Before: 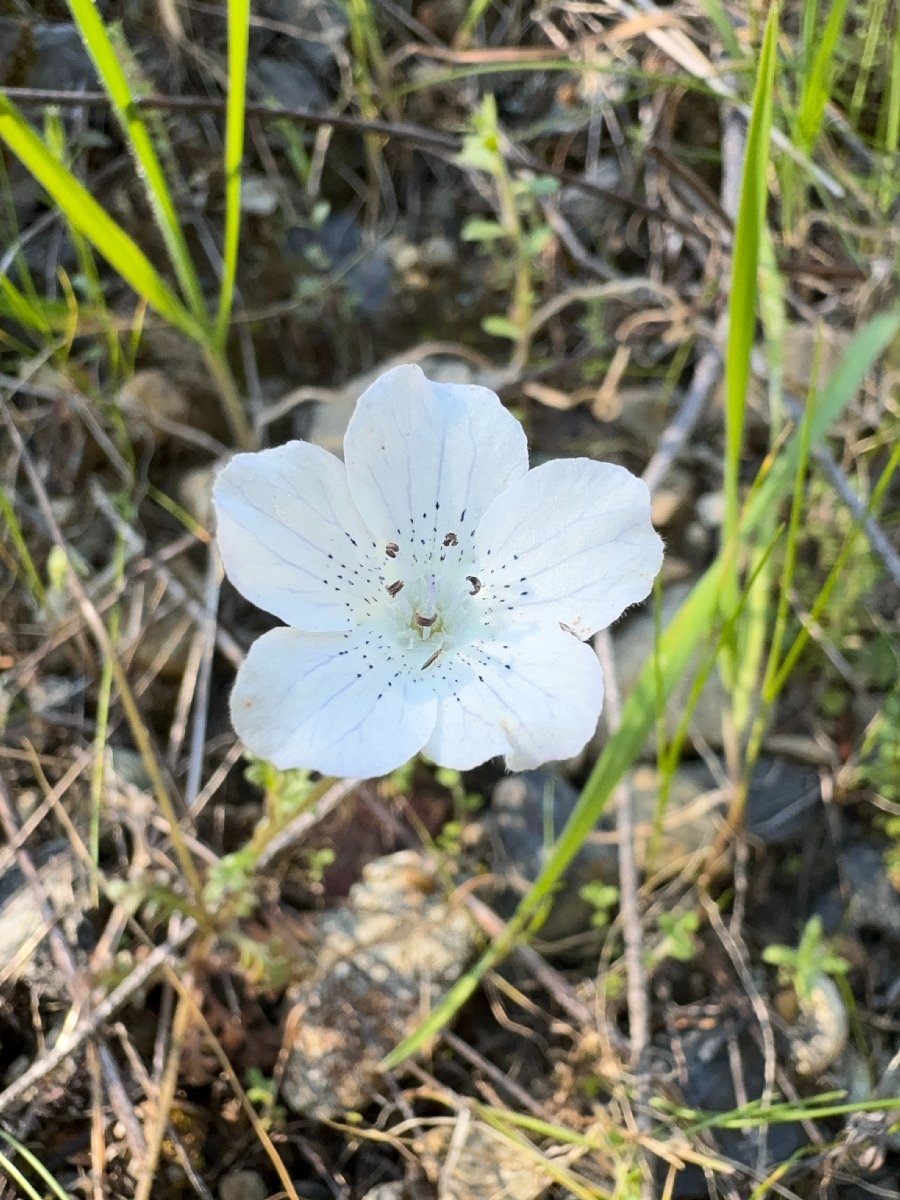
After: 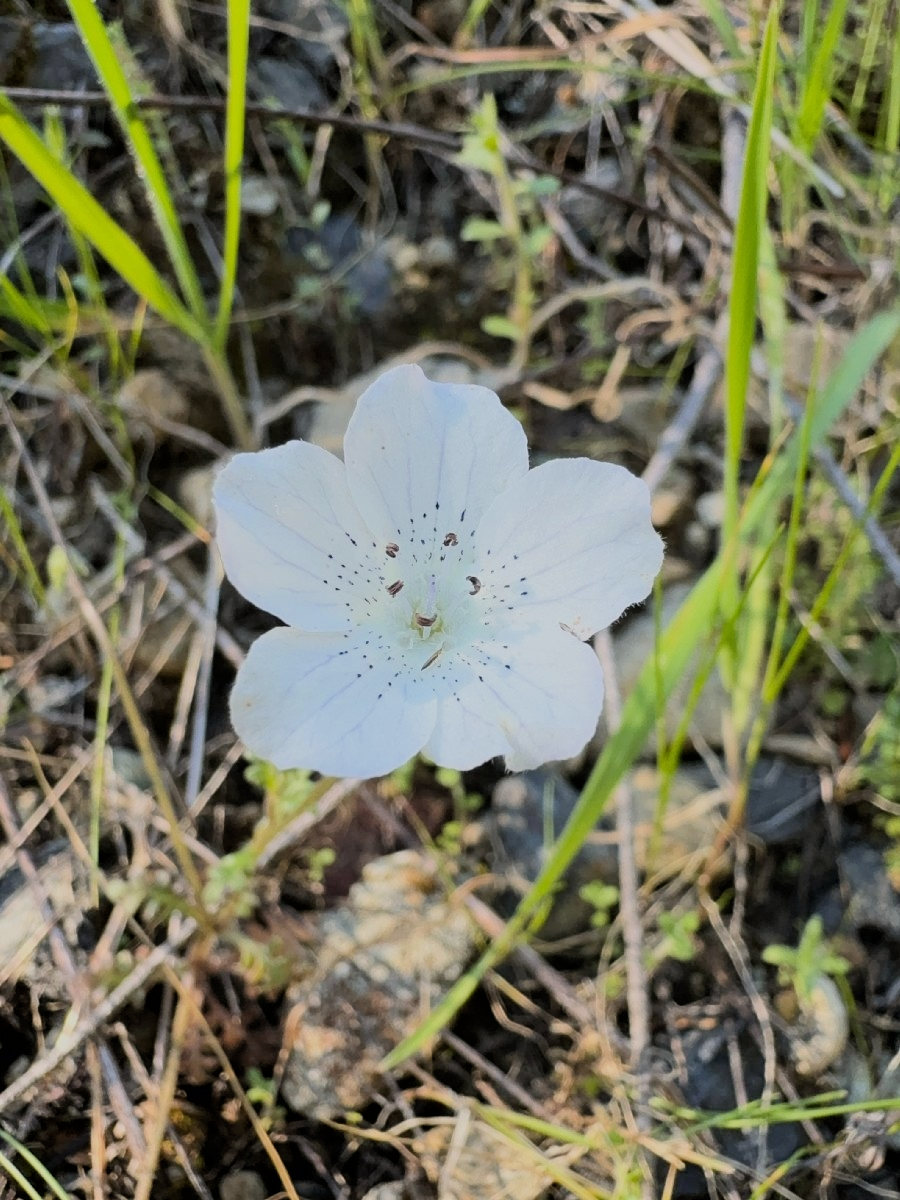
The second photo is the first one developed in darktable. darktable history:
filmic rgb: black relative exposure -7.48 EV, white relative exposure 4.85 EV, hardness 3.4, color science v6 (2022)
